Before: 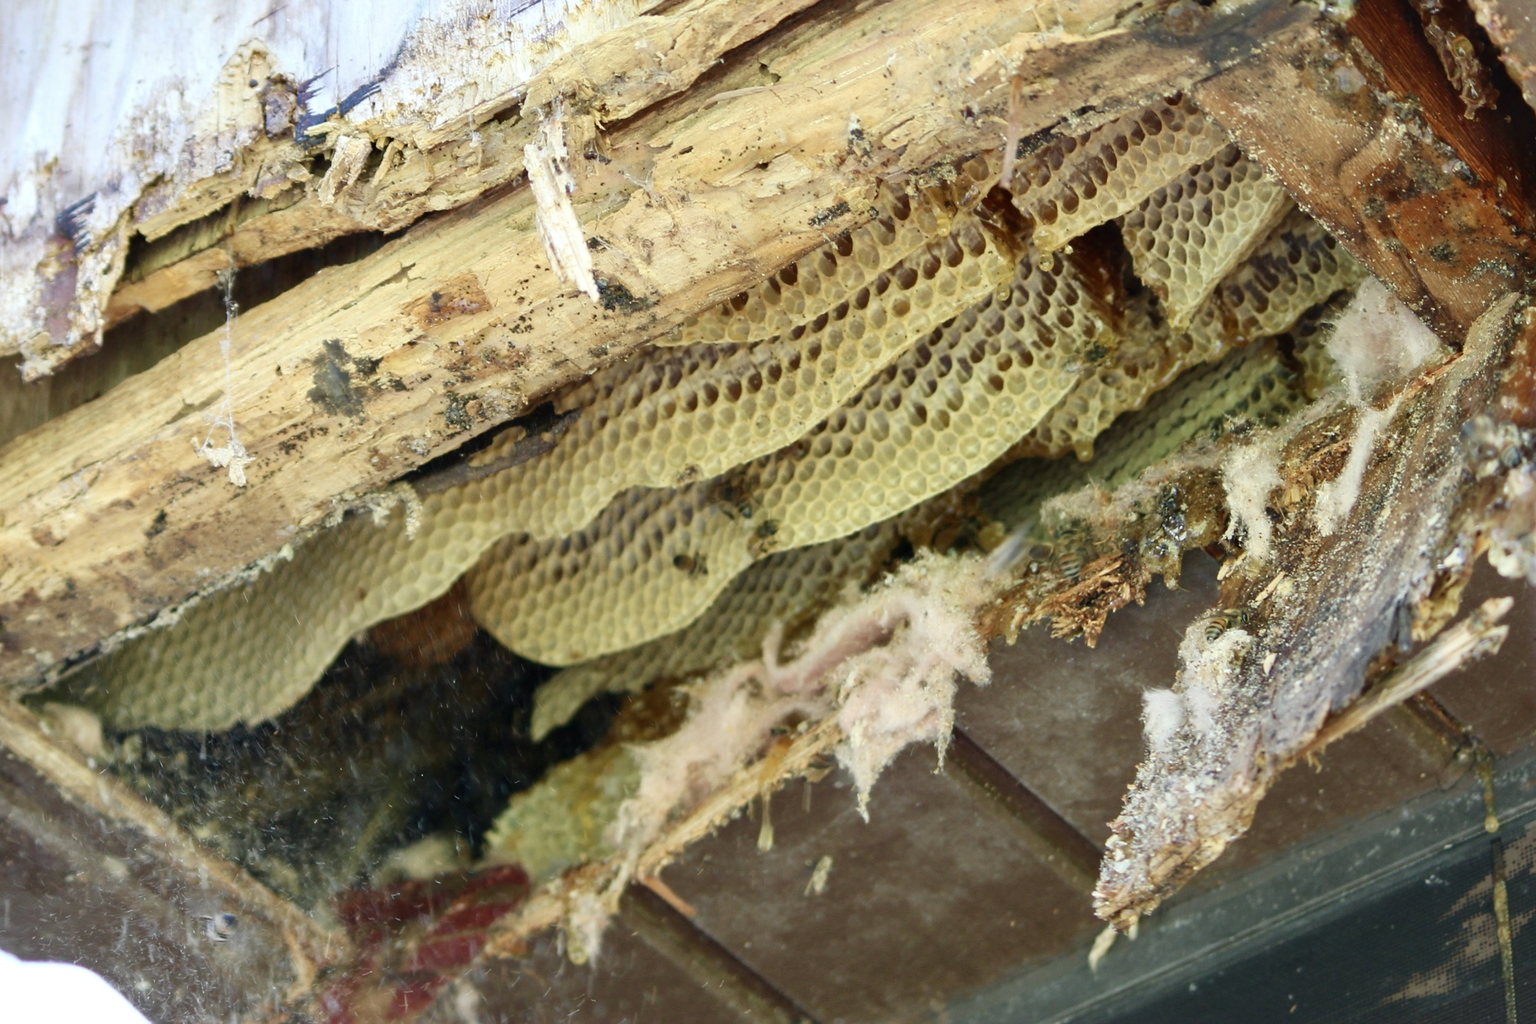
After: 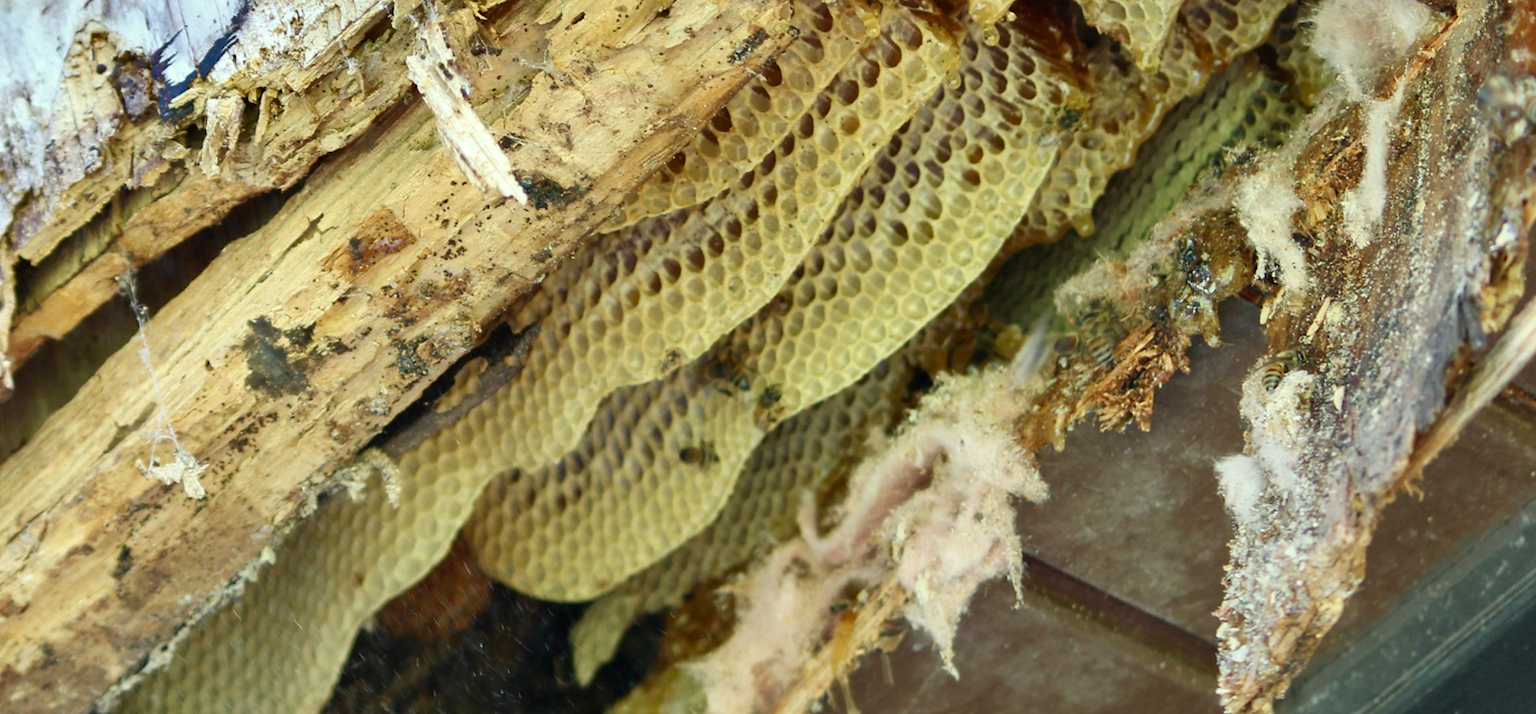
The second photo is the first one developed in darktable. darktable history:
crop and rotate: top 0%, bottom 5.097%
color correction: highlights a* -2.68, highlights b* 2.57
rotate and perspective: rotation -14.8°, crop left 0.1, crop right 0.903, crop top 0.25, crop bottom 0.748
shadows and highlights: shadows 30.63, highlights -63.22, shadows color adjustment 98%, highlights color adjustment 58.61%, soften with gaussian
